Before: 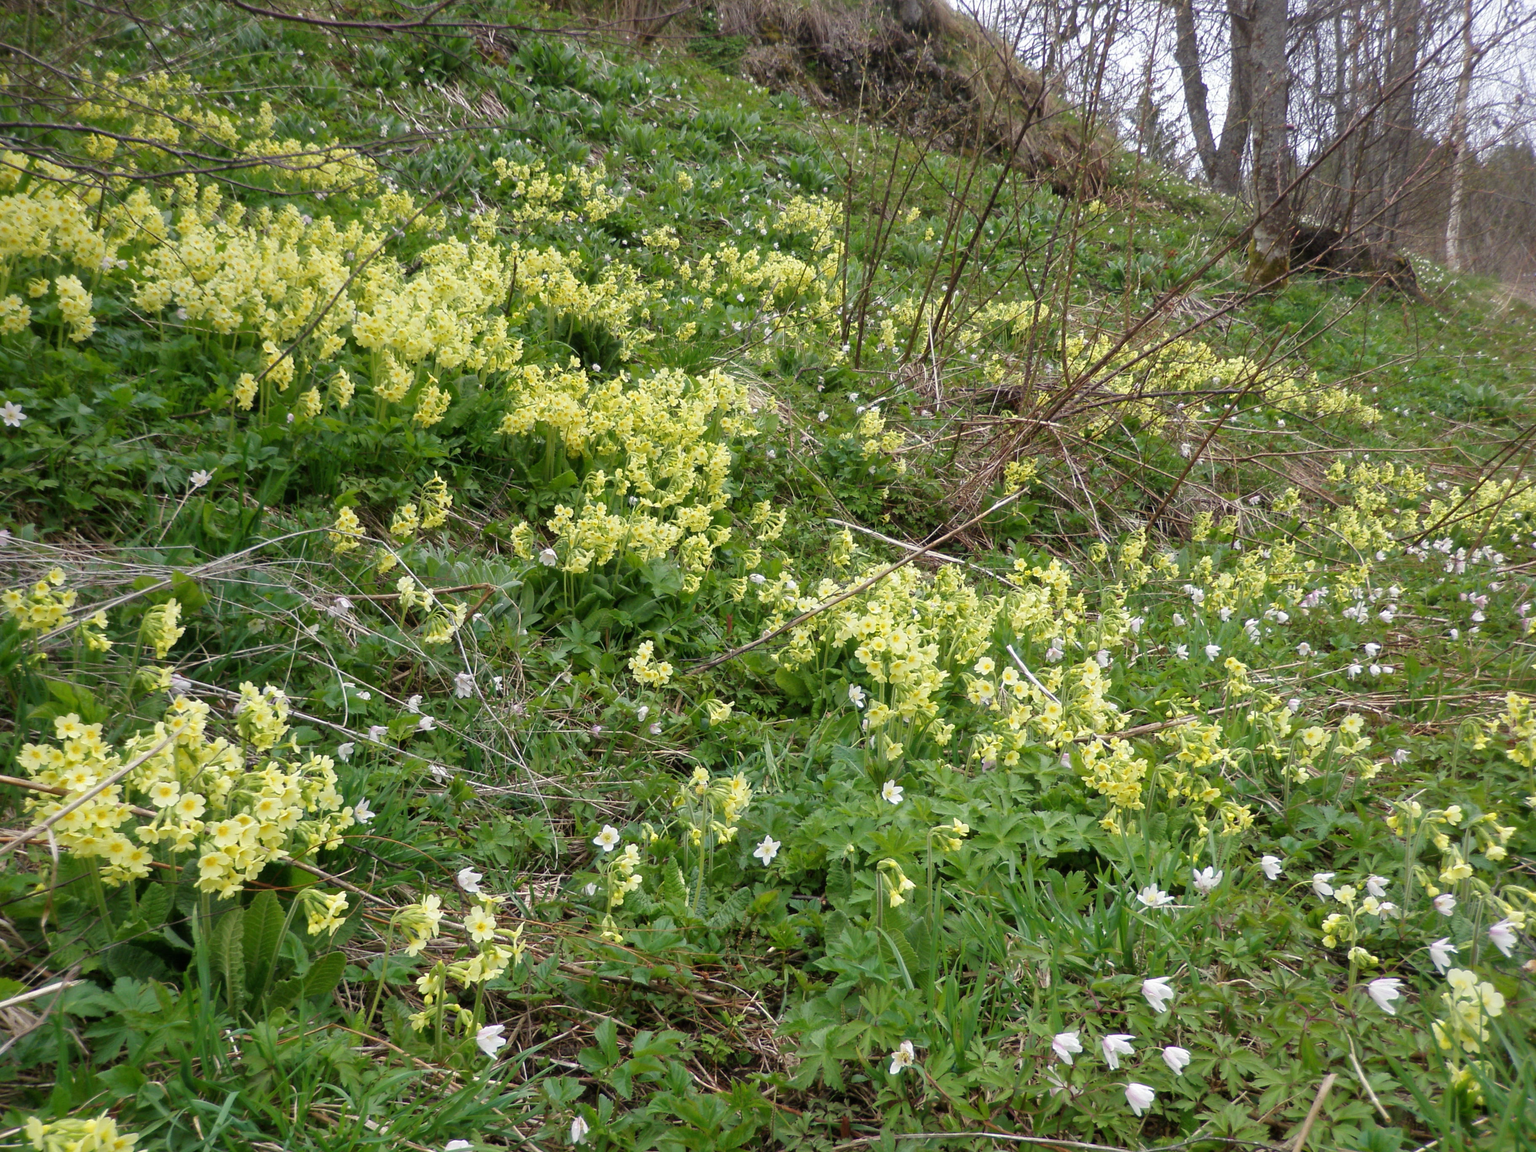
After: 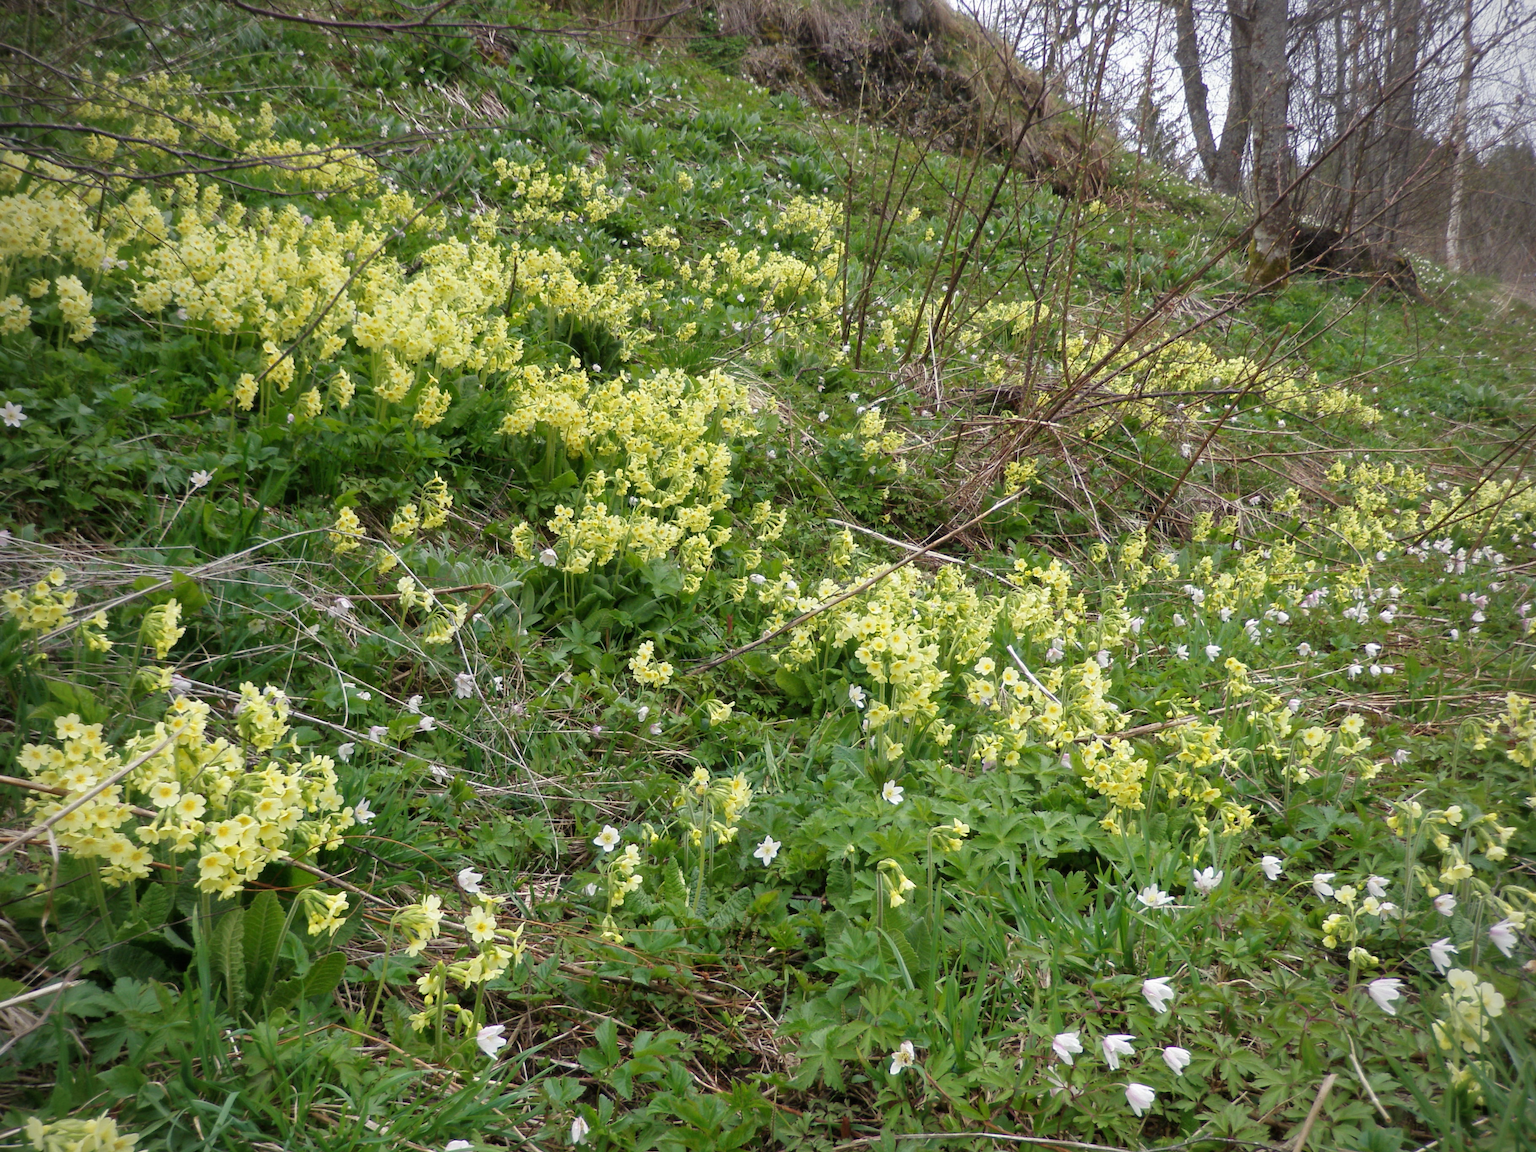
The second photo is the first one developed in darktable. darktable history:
vignetting: fall-off radius 60.88%, brightness -0.408, saturation -0.29
